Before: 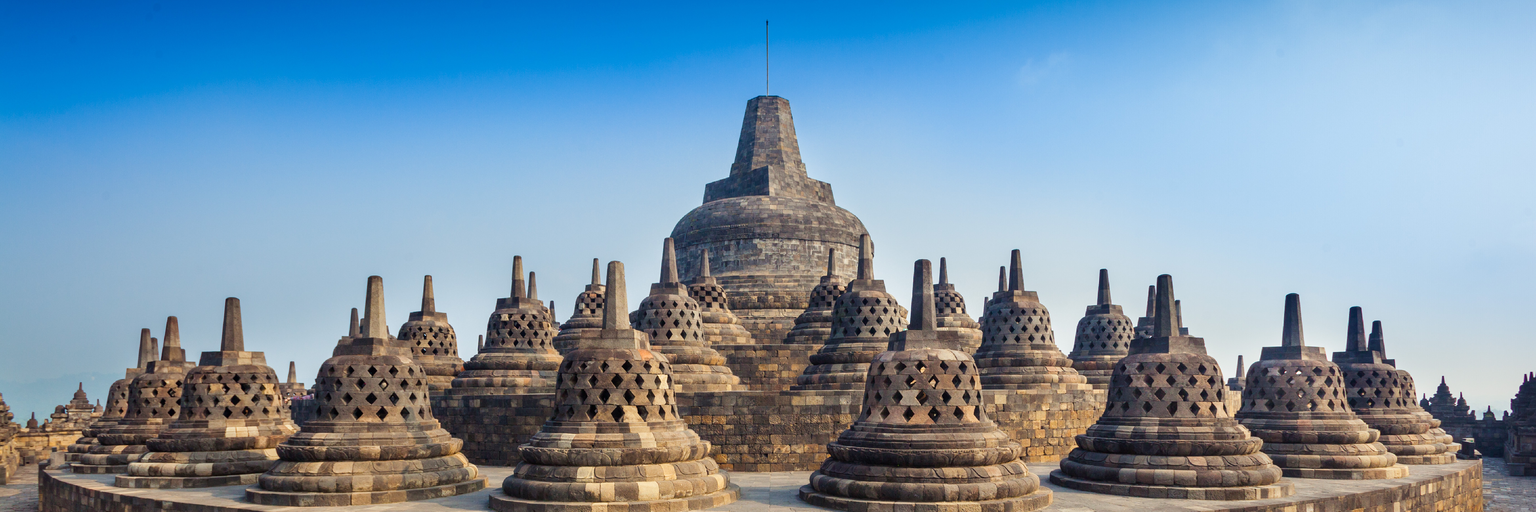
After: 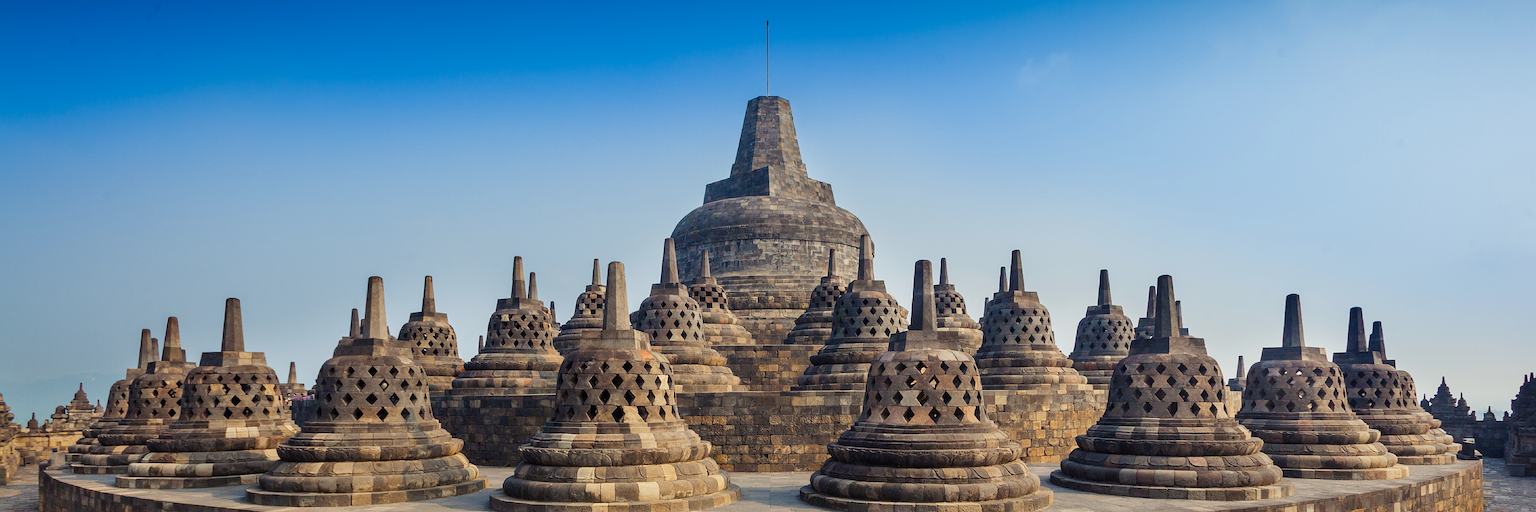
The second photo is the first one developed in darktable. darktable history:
sharpen: on, module defaults
exposure: exposure -0.21 EV, compensate highlight preservation false
